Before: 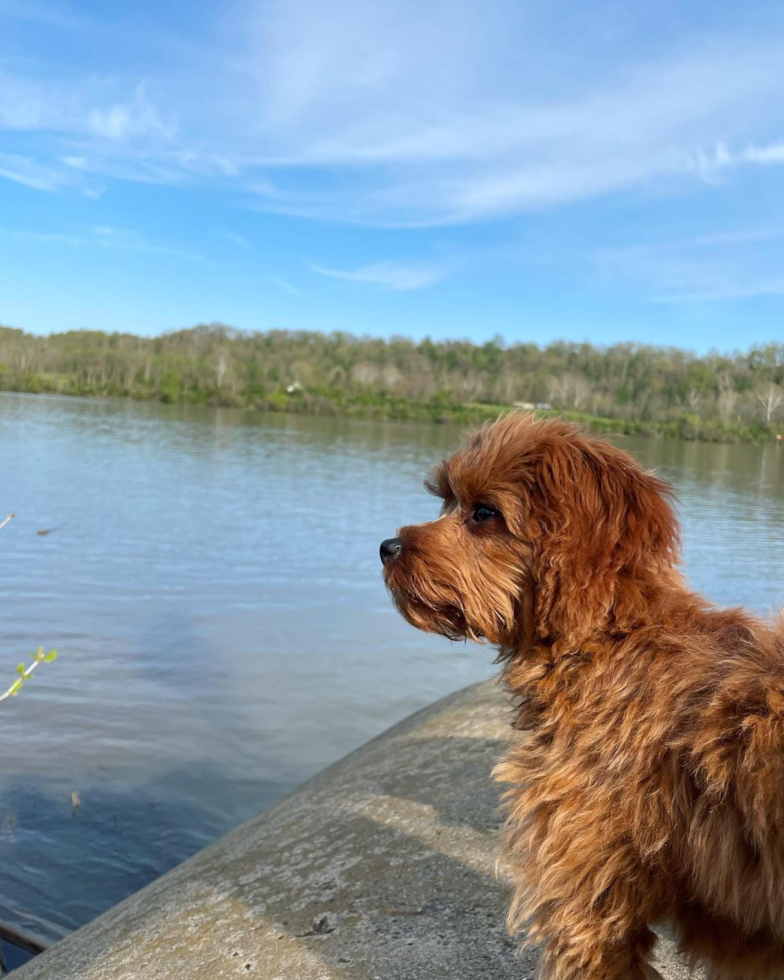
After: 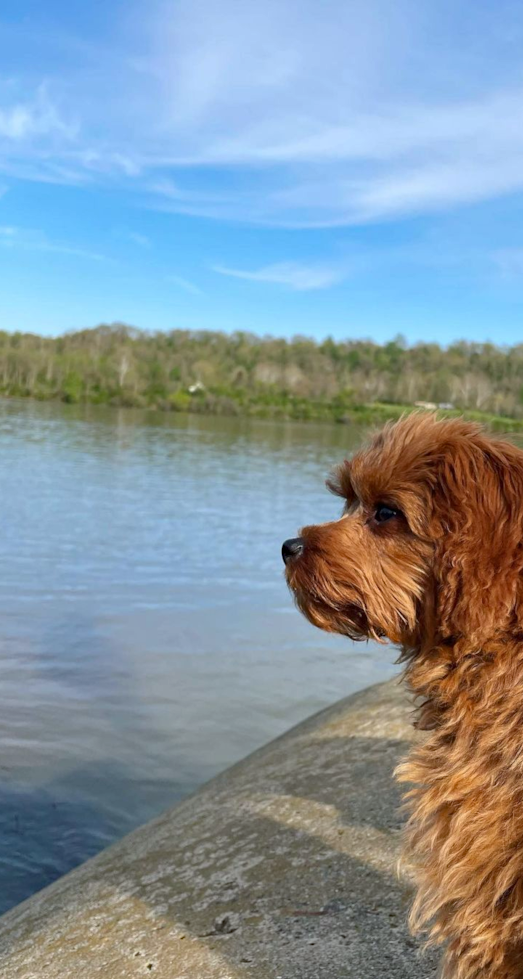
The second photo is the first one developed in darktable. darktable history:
crop and rotate: left 12.524%, right 20.75%
haze removal: compatibility mode true
